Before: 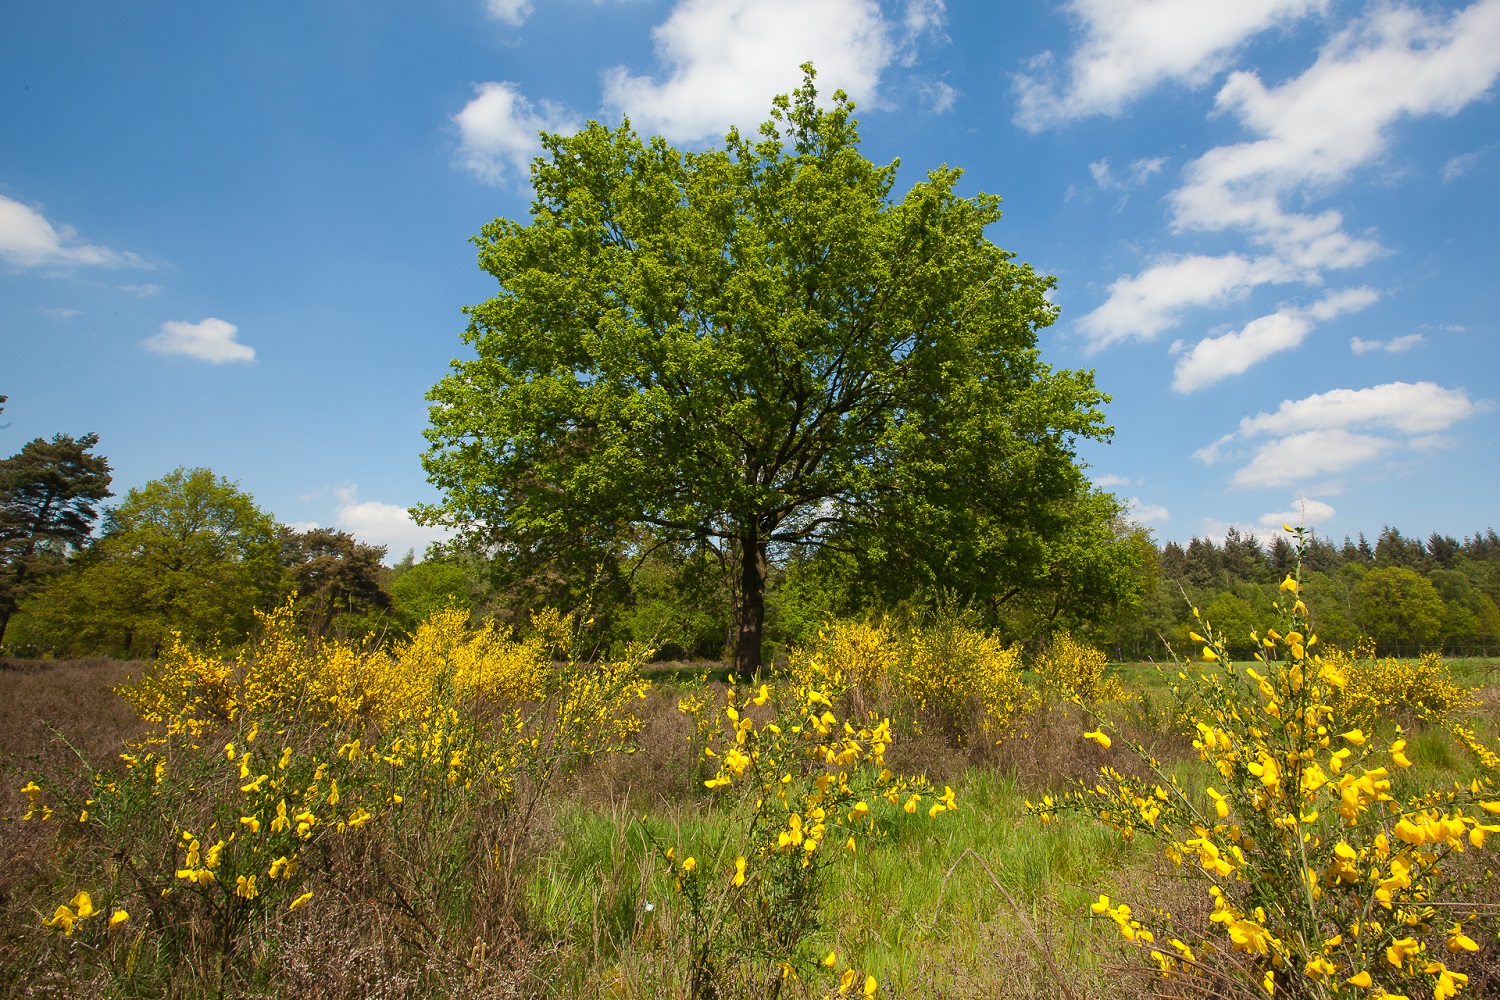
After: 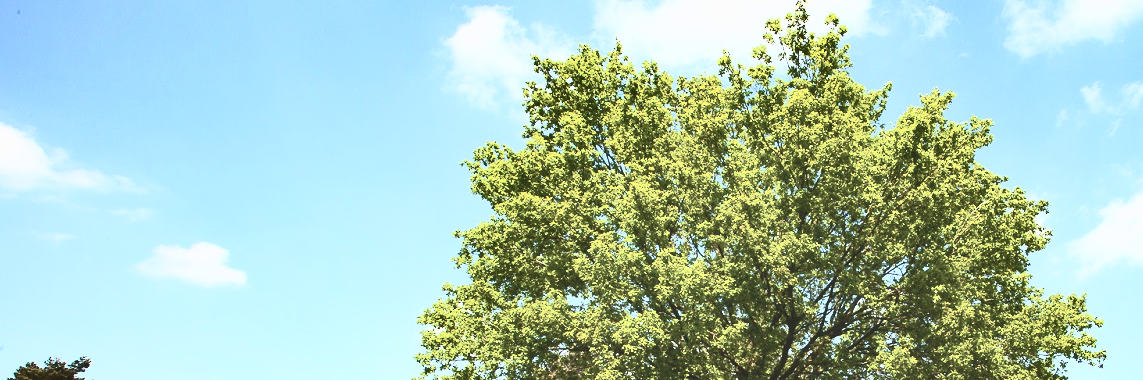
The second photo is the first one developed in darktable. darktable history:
crop: left 0.579%, top 7.627%, right 23.167%, bottom 54.275%
contrast brightness saturation: contrast 0.57, brightness 0.57, saturation -0.34
exposure: black level correction 0, exposure 0.7 EV, compensate exposure bias true, compensate highlight preservation false
lowpass: radius 0.1, contrast 0.85, saturation 1.1, unbound 0
shadows and highlights: shadows 22.7, highlights -48.71, soften with gaussian
